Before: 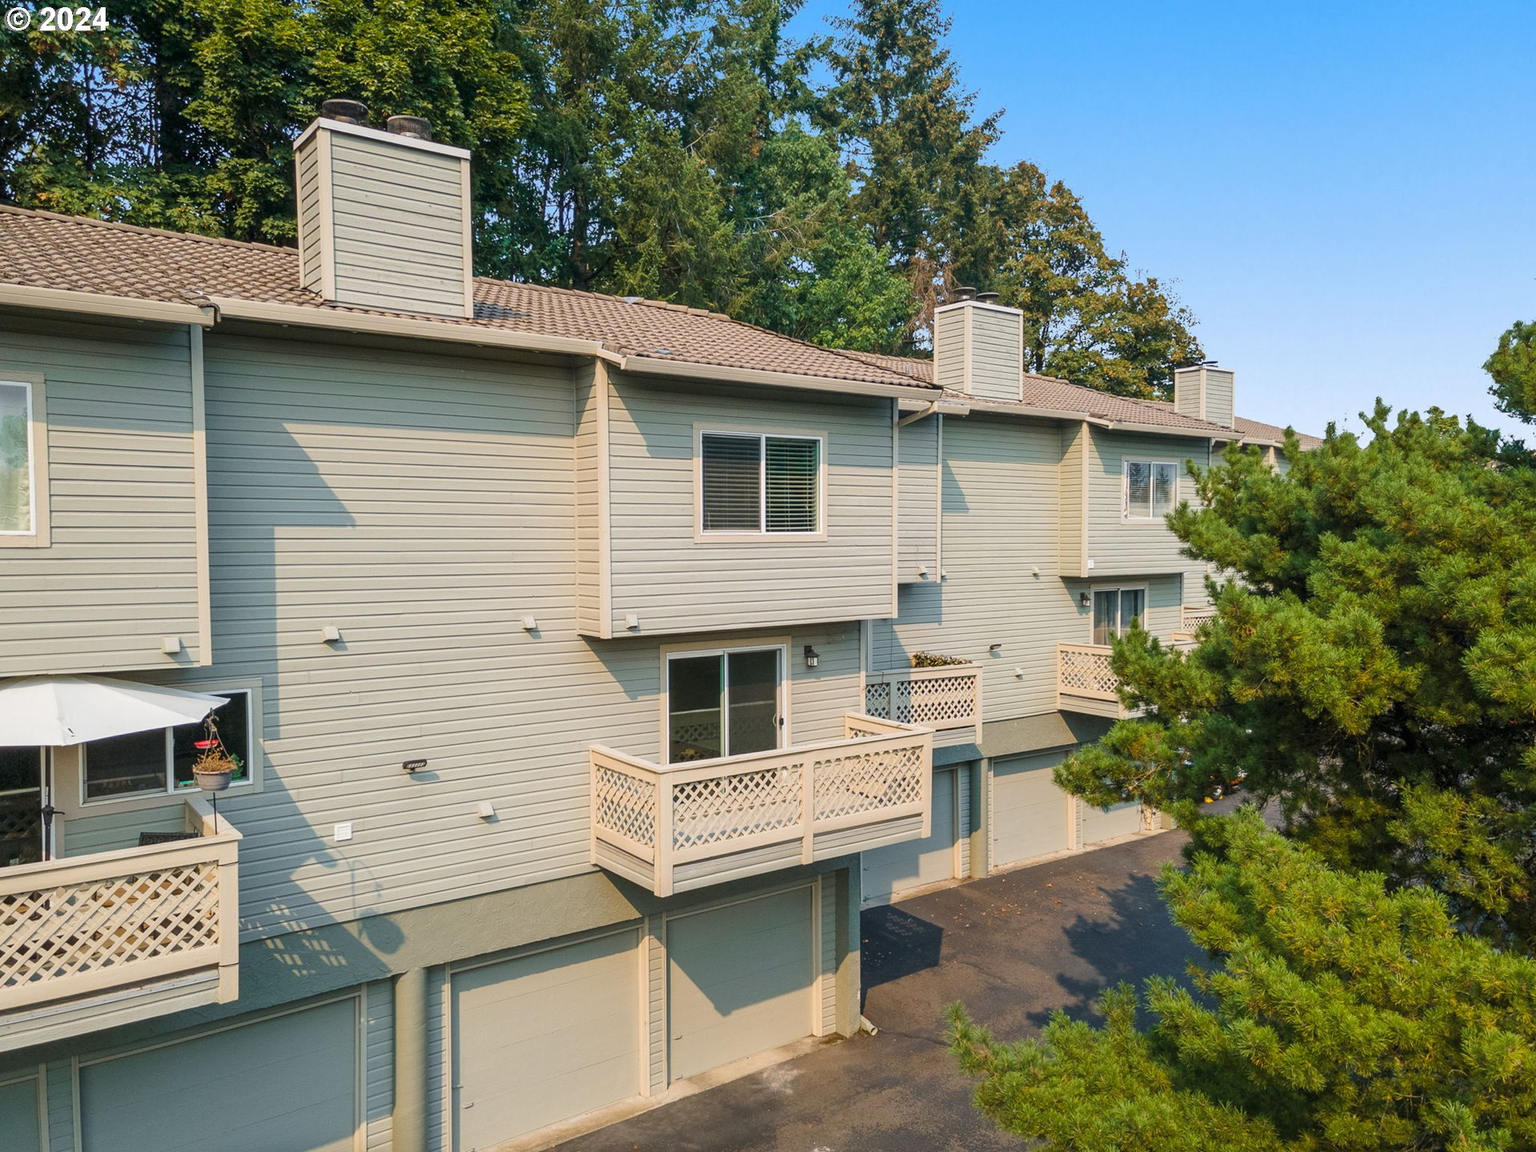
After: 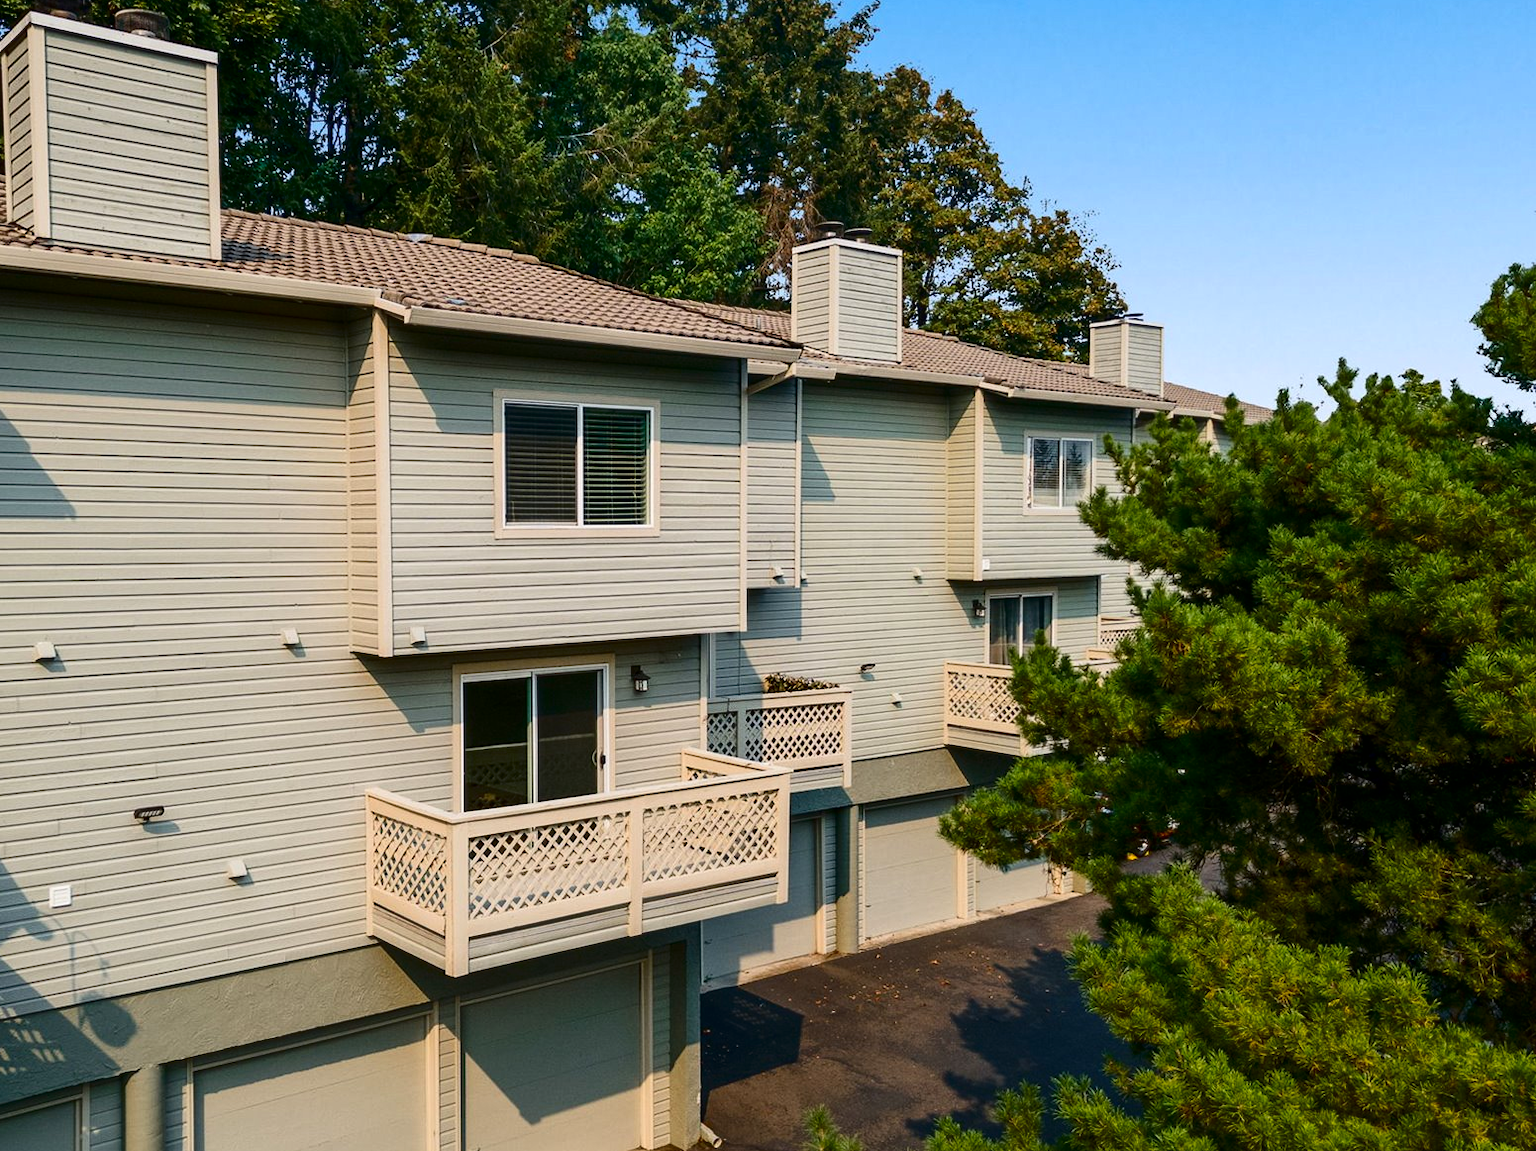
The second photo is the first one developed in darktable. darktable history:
crop: left 19.189%, top 9.415%, right 0.001%, bottom 9.768%
contrast brightness saturation: contrast 0.194, brightness -0.225, saturation 0.119
